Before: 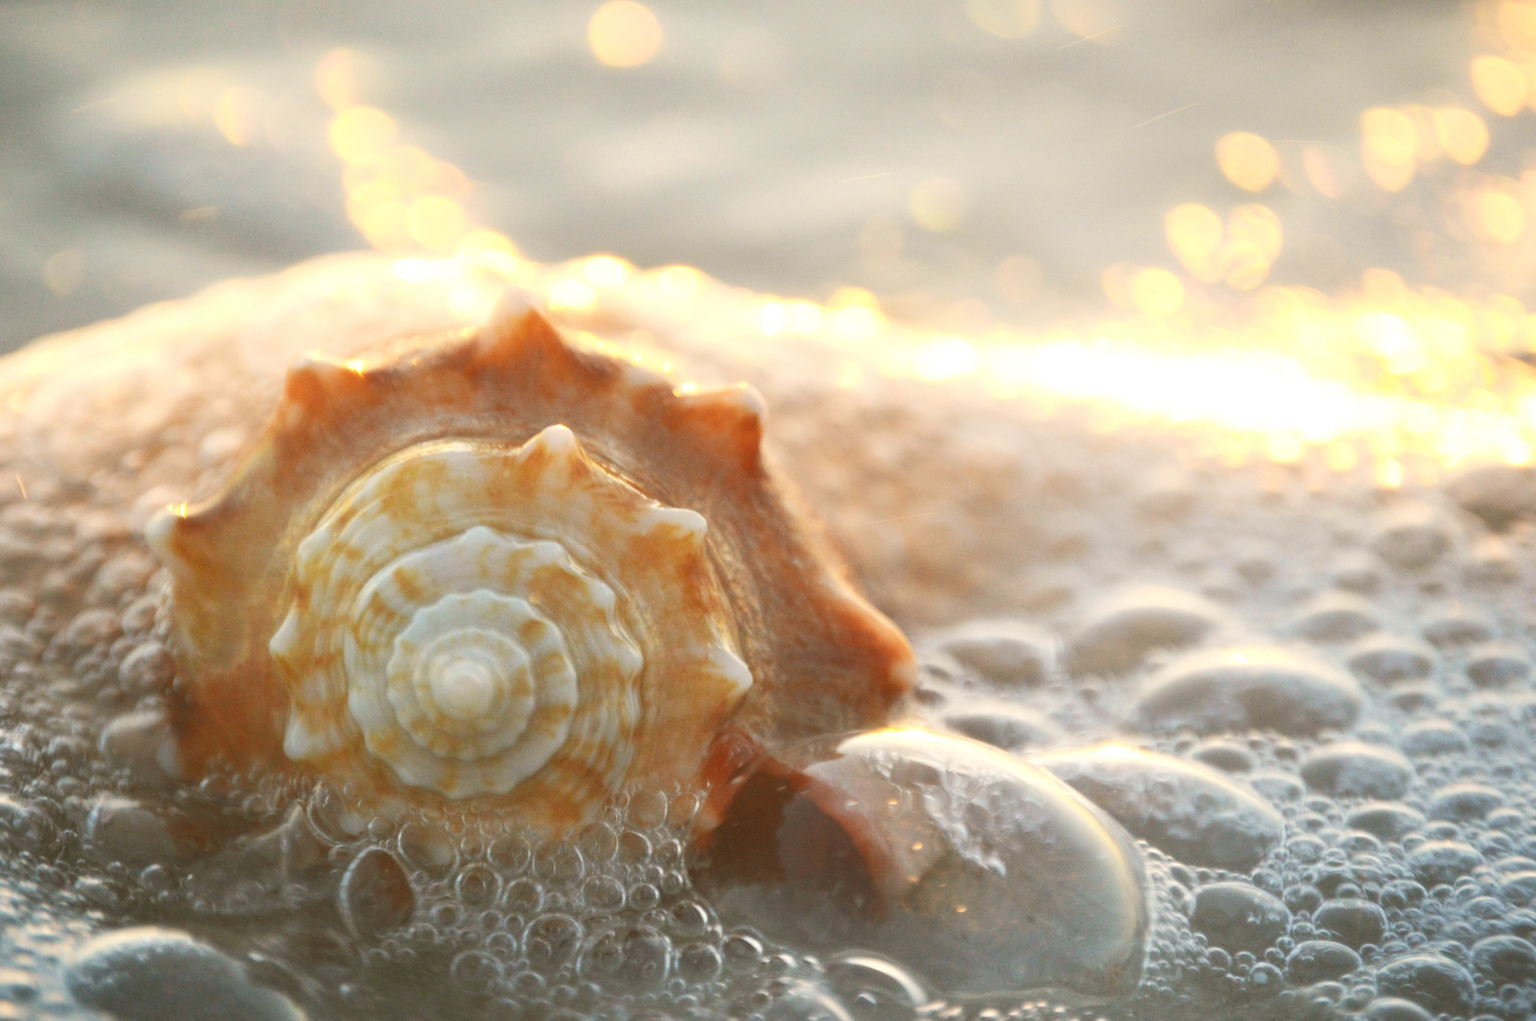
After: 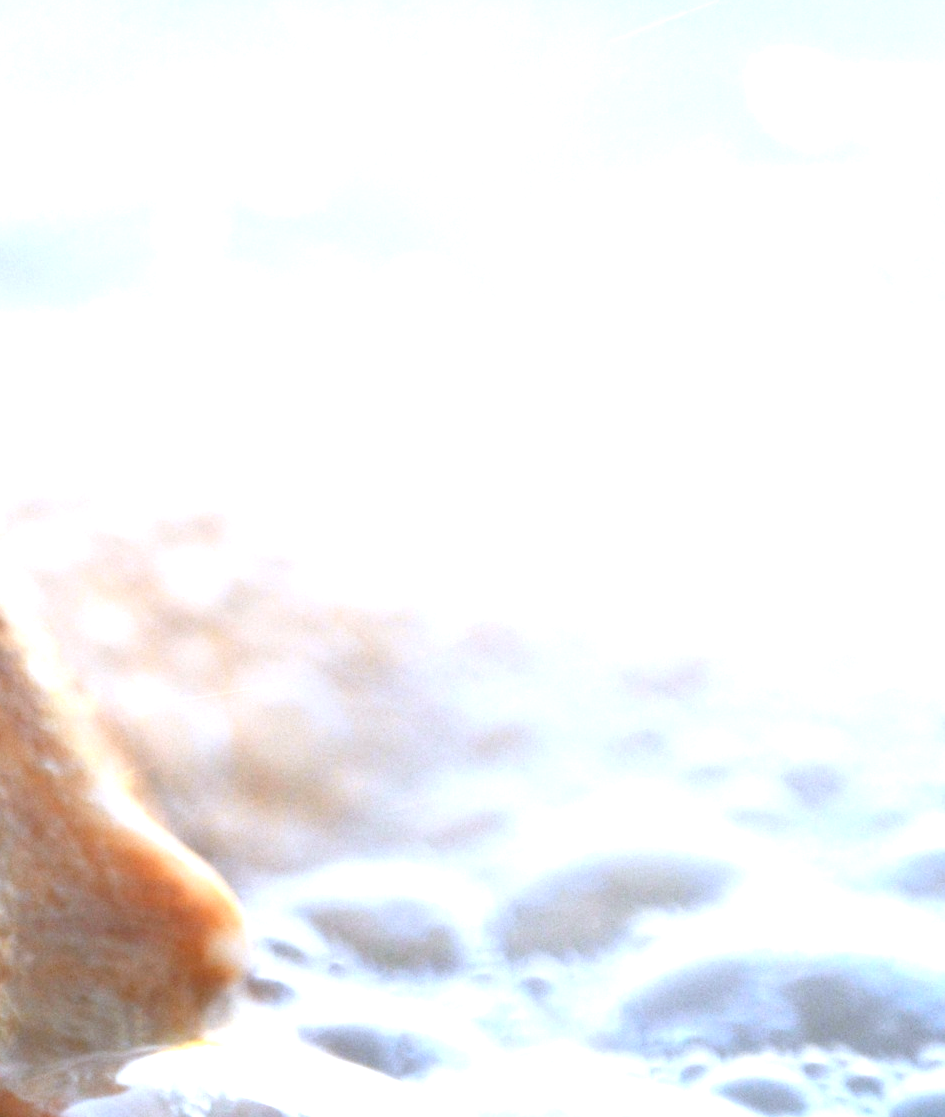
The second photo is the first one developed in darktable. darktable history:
white balance: red 0.871, blue 1.249
exposure: black level correction 0, exposure 1 EV, compensate exposure bias true, compensate highlight preservation false
crop and rotate: left 49.936%, top 10.094%, right 13.136%, bottom 24.256%
